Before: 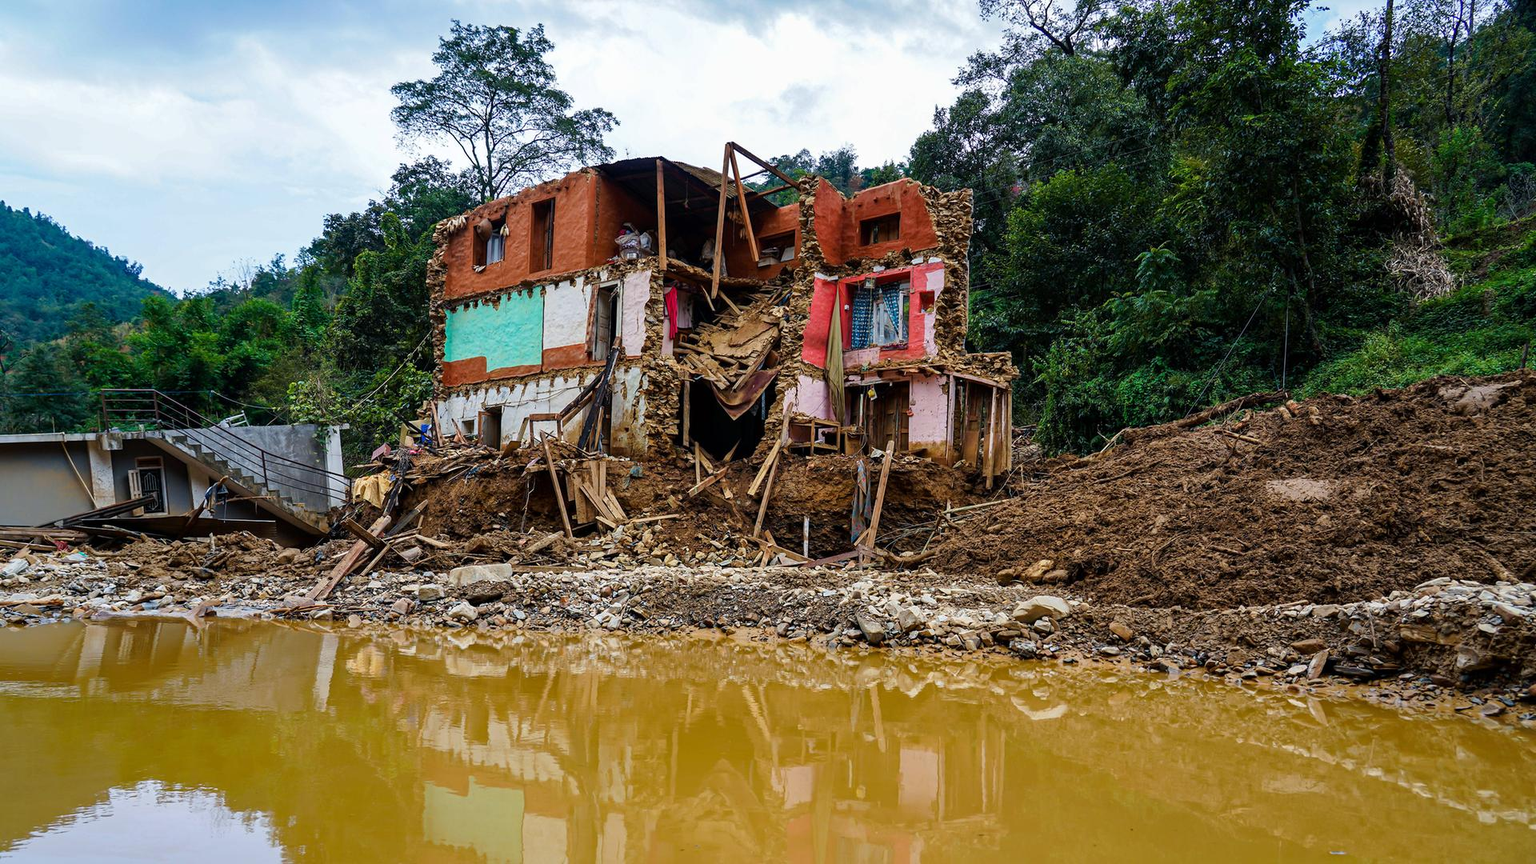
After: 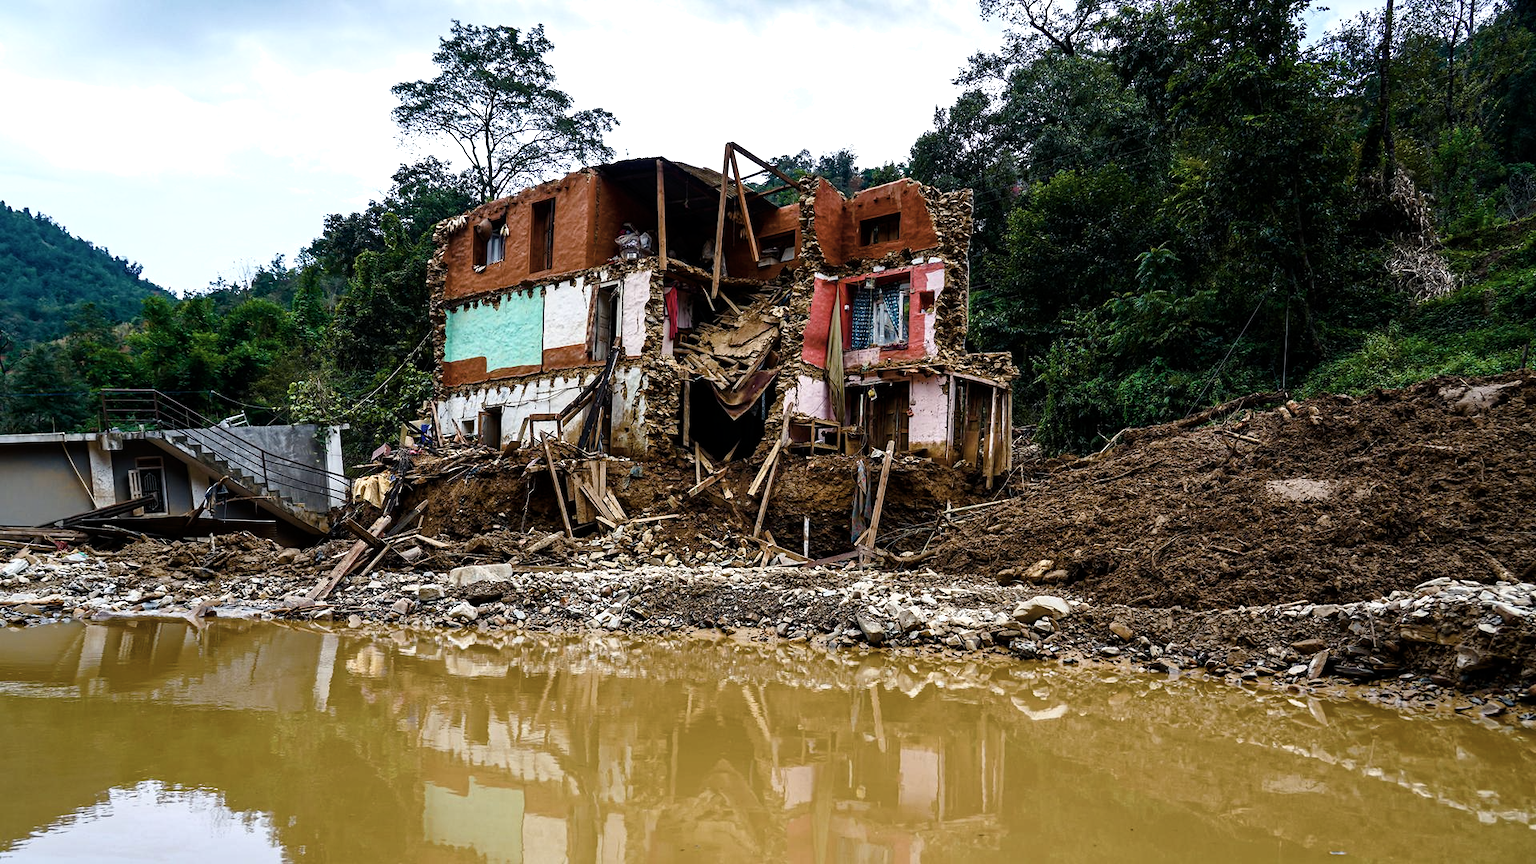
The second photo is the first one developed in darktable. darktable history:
shadows and highlights: shadows 1.66, highlights 38.48
color balance rgb: power › luminance -14.952%, perceptual saturation grading › global saturation 25.427%, perceptual saturation grading › highlights -28.338%, perceptual saturation grading › shadows 33.871%, perceptual brilliance grading › global brilliance 11.386%
contrast brightness saturation: contrast 0.096, saturation -0.355
